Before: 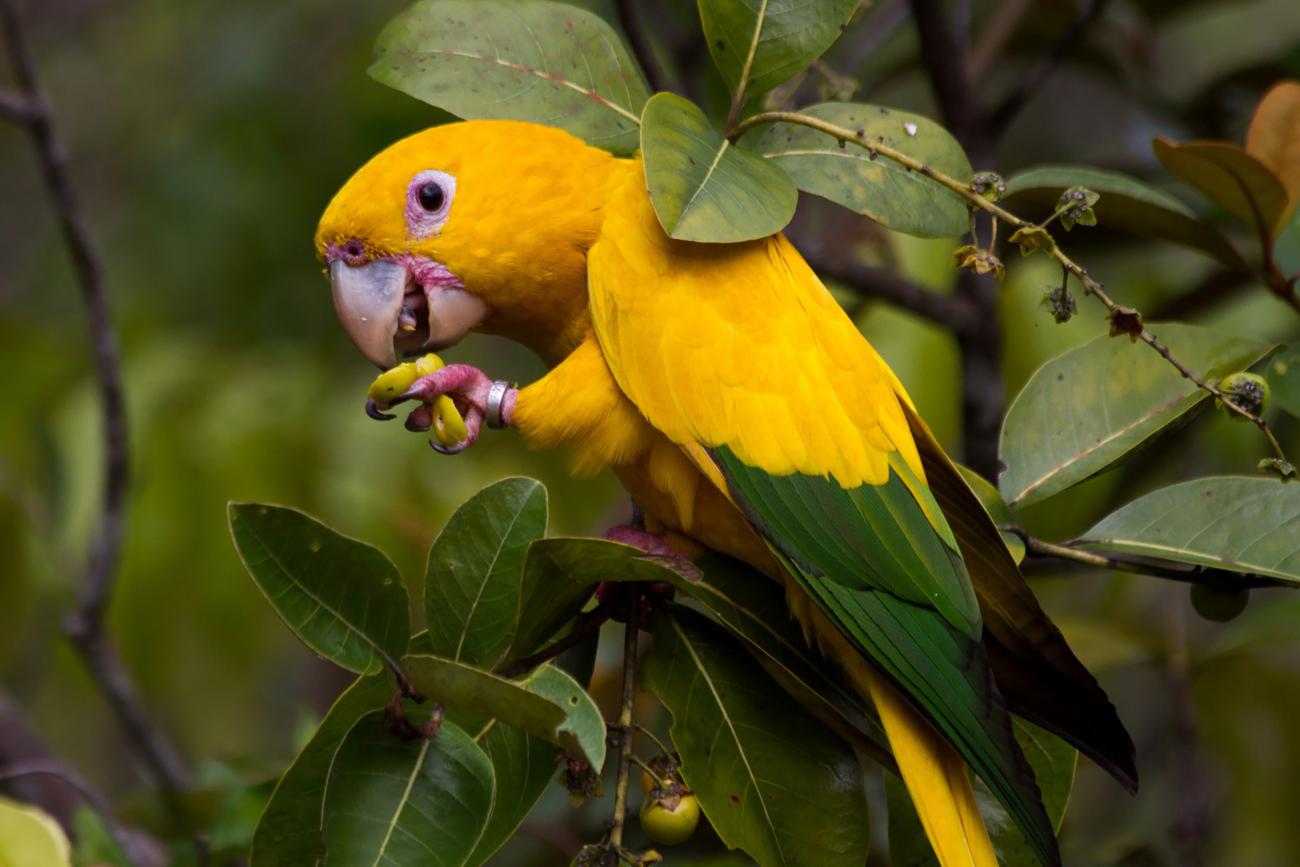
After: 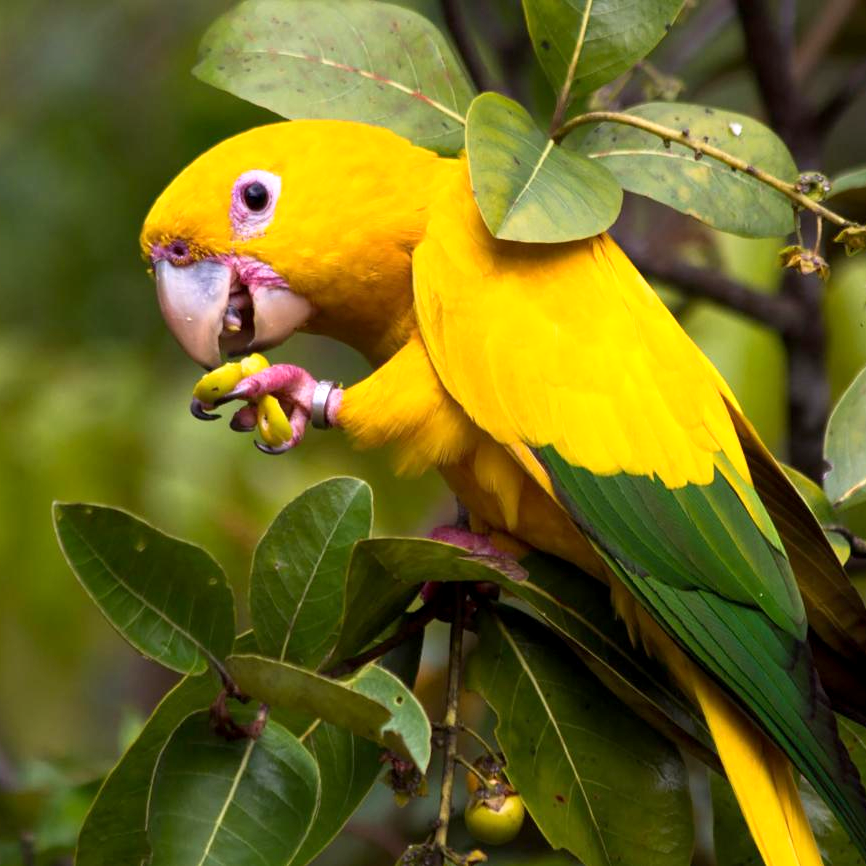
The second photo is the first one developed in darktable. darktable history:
base curve: curves: ch0 [(0, 0) (0.666, 0.806) (1, 1)]
exposure: black level correction 0.001, exposure 0.5 EV, compensate exposure bias true, compensate highlight preservation false
crop and rotate: left 13.537%, right 19.796%
